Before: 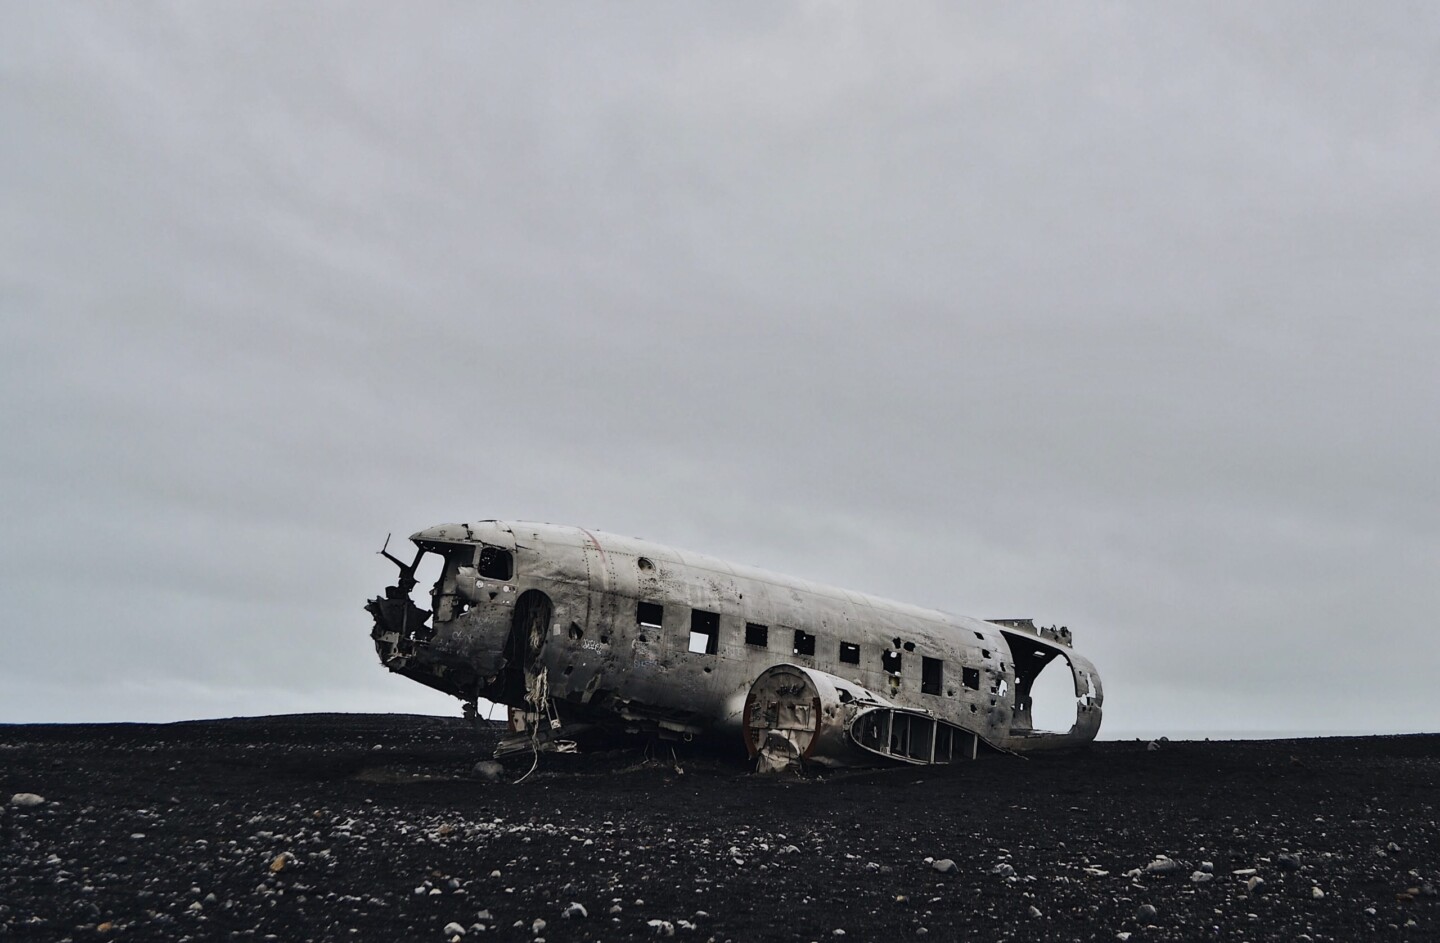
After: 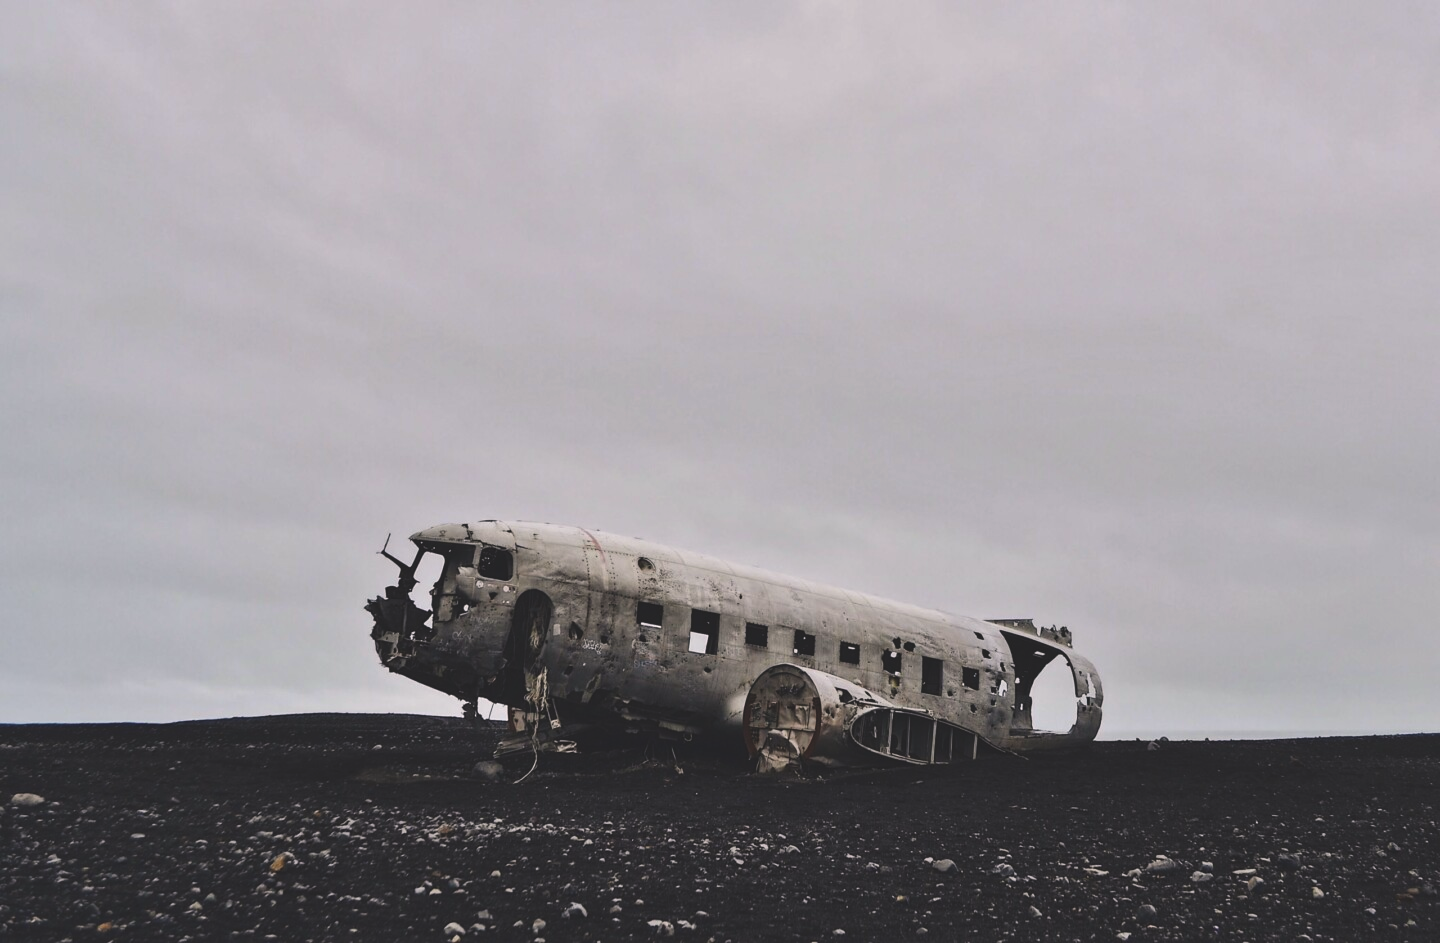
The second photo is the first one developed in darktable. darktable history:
exposure: black level correction -0.015, compensate highlight preservation false
color correction: highlights a* 3.22, highlights b* 1.93, saturation 1.19
